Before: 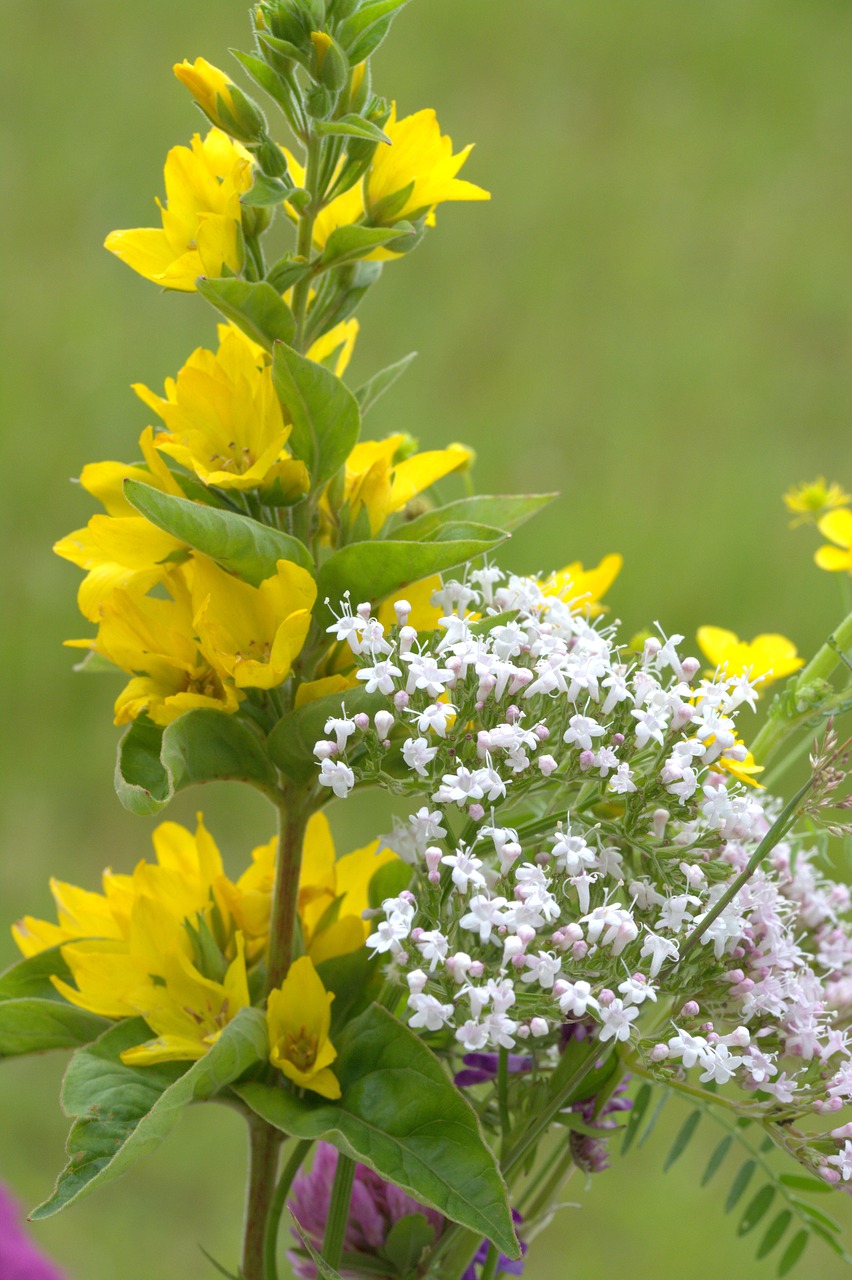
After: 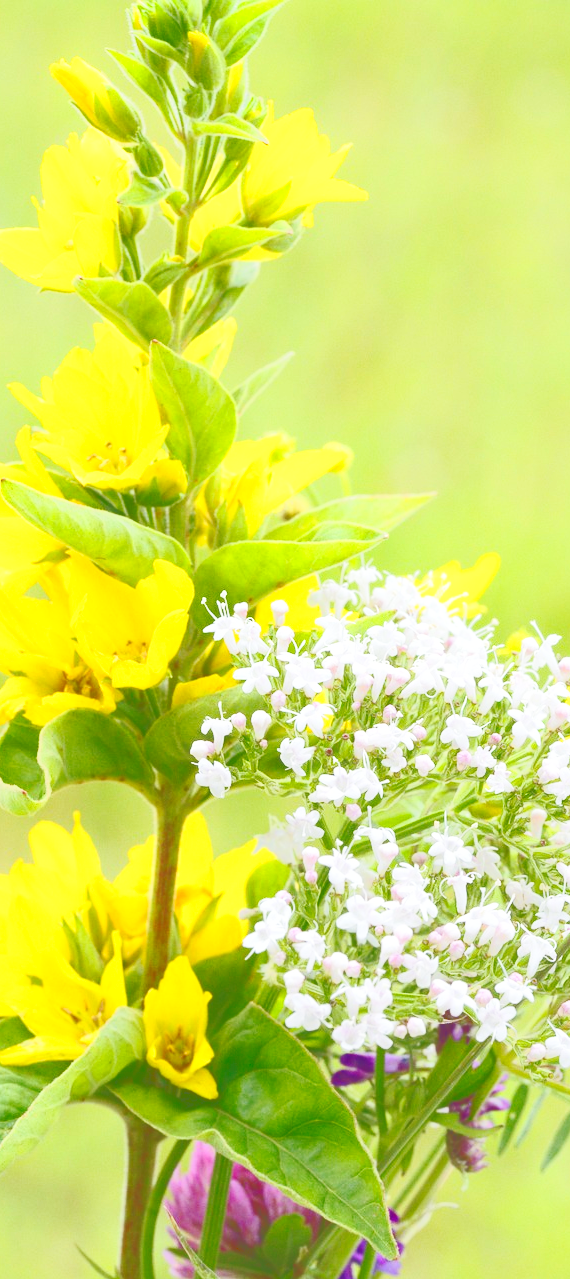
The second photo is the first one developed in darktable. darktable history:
contrast brightness saturation: contrast 0.148, brightness 0.048
crop and rotate: left 14.49%, right 18.591%
base curve: curves: ch0 [(0, 0) (0.028, 0.03) (0.121, 0.232) (0.46, 0.748) (0.859, 0.968) (1, 1)], preserve colors none
tone curve: curves: ch0 [(0, 0) (0.003, 0.345) (0.011, 0.345) (0.025, 0.345) (0.044, 0.349) (0.069, 0.353) (0.1, 0.356) (0.136, 0.359) (0.177, 0.366) (0.224, 0.378) (0.277, 0.398) (0.335, 0.429) (0.399, 0.476) (0.468, 0.545) (0.543, 0.624) (0.623, 0.721) (0.709, 0.811) (0.801, 0.876) (0.898, 0.913) (1, 1)]
